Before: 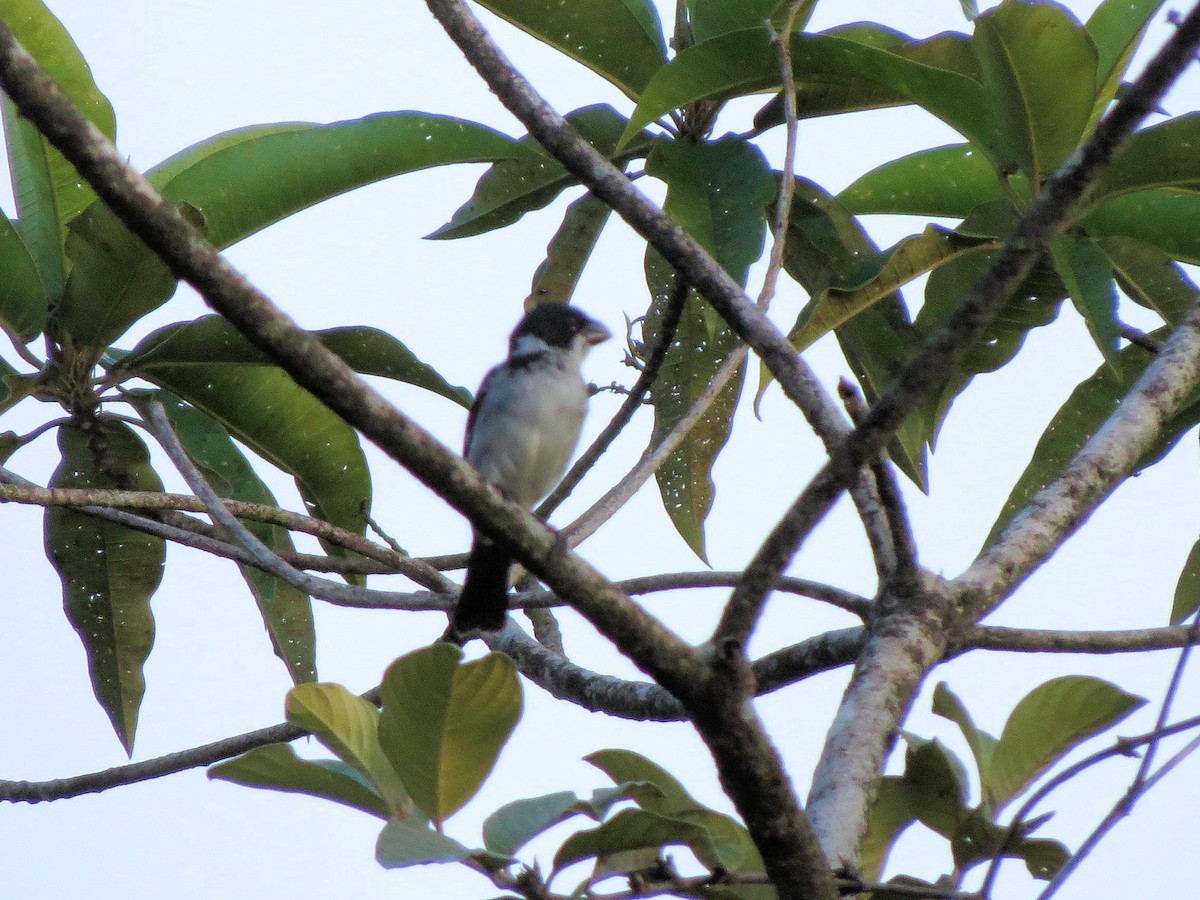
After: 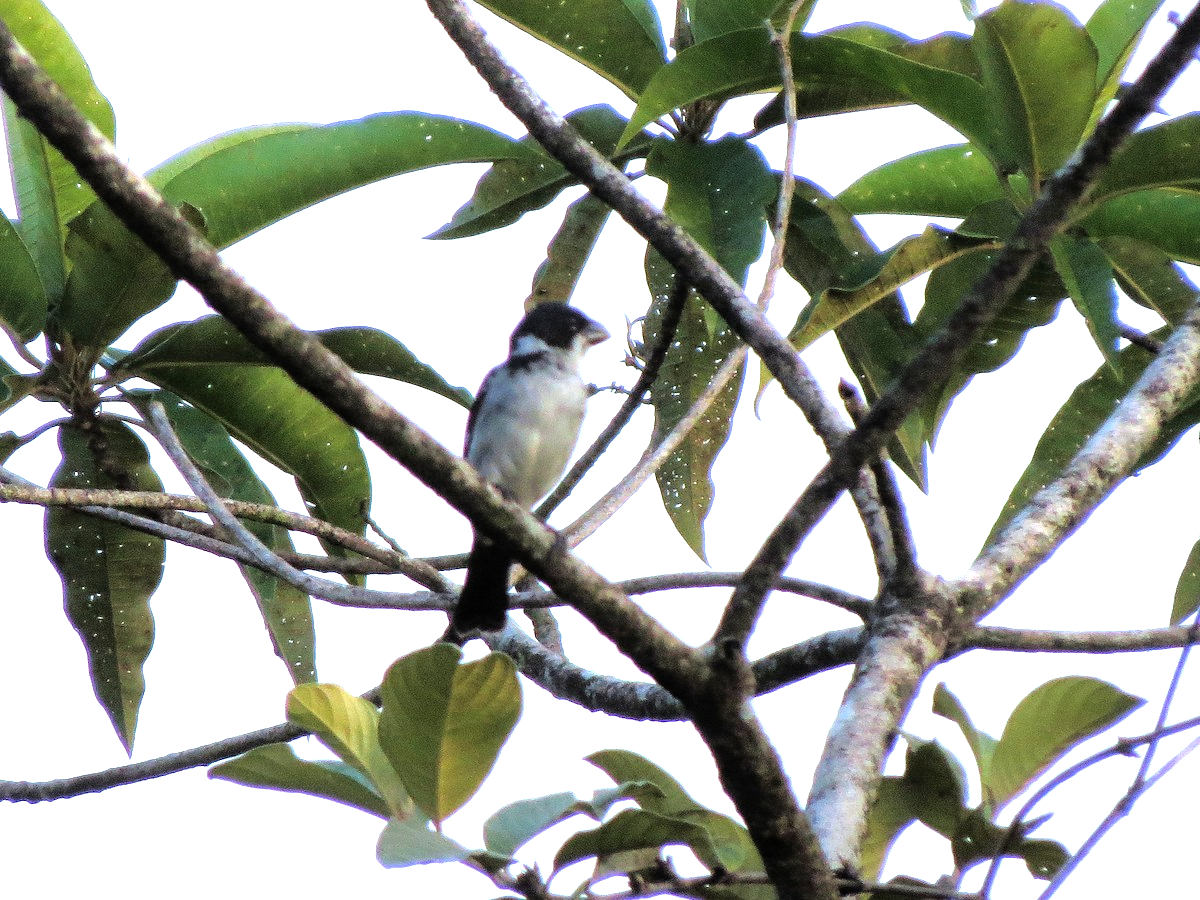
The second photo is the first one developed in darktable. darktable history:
tone equalizer: -8 EV -0.725 EV, -7 EV -0.727 EV, -6 EV -0.634 EV, -5 EV -0.398 EV, -3 EV 0.403 EV, -2 EV 0.6 EV, -1 EV 0.699 EV, +0 EV 0.731 EV, edges refinement/feathering 500, mask exposure compensation -1.57 EV, preserve details no
shadows and highlights: shadows -20.36, white point adjustment -1.95, highlights -35.16
exposure: black level correction 0, exposure 0.599 EV, compensate exposure bias true, compensate highlight preservation false
